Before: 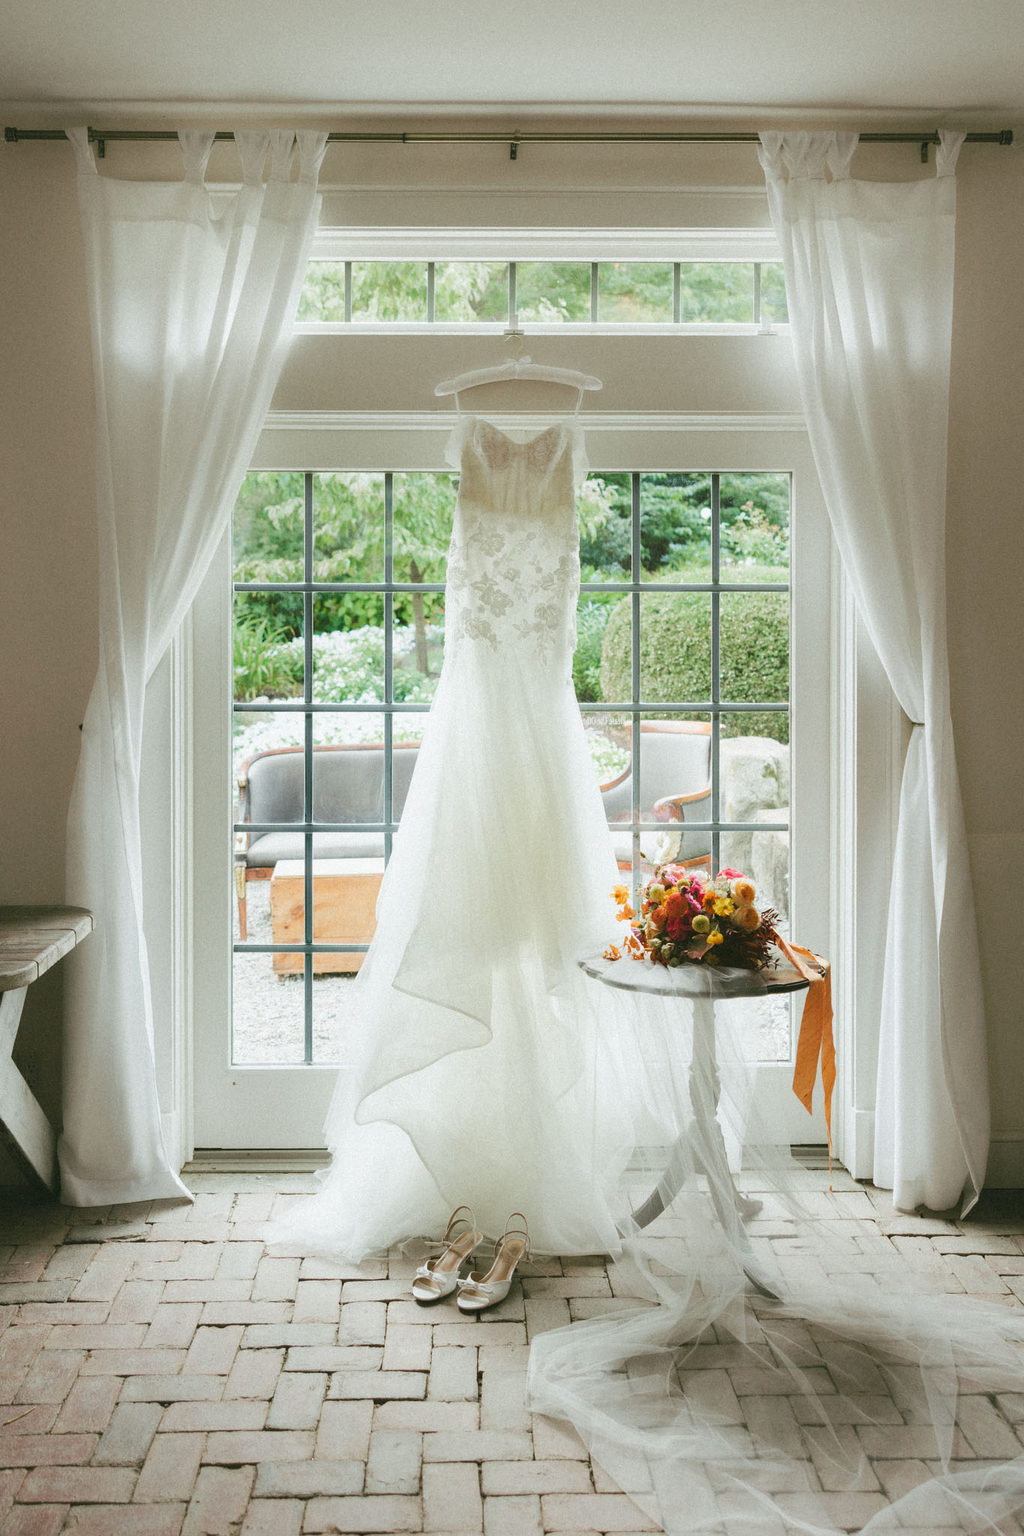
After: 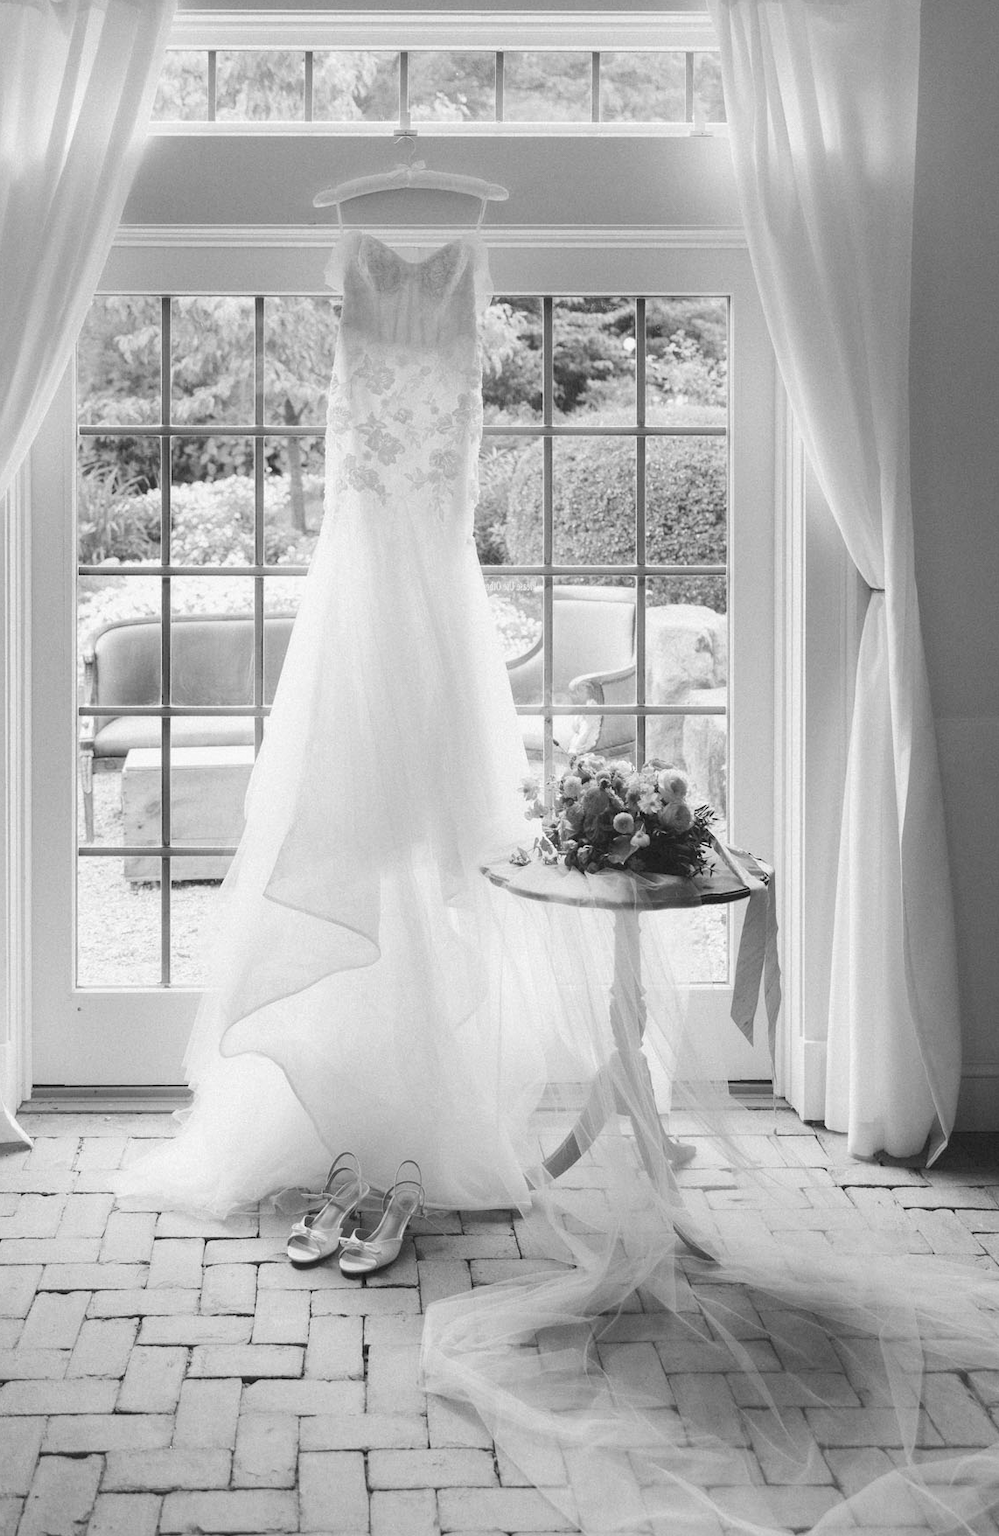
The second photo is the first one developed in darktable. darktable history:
monochrome: a 1.94, b -0.638
rgb levels: mode RGB, independent channels, levels [[0, 0.474, 1], [0, 0.5, 1], [0, 0.5, 1]]
crop: left 16.315%, top 14.246%
